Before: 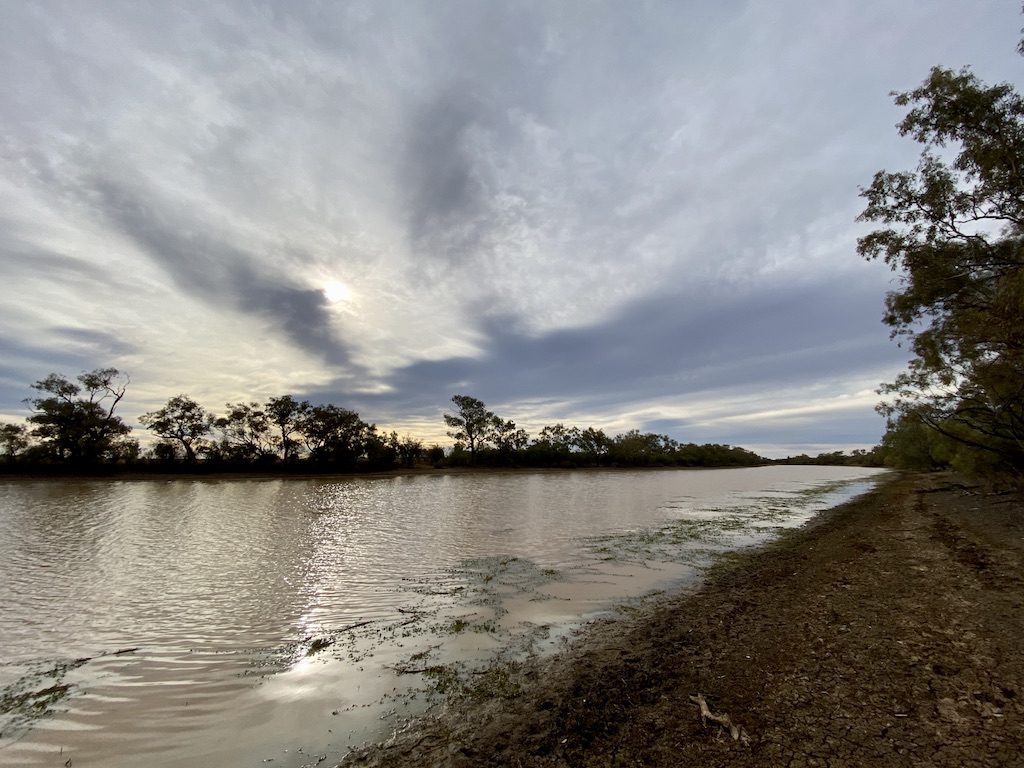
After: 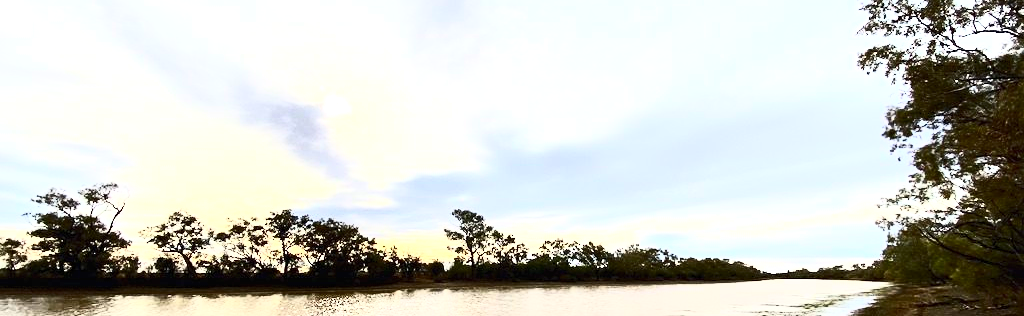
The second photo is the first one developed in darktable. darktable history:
contrast brightness saturation: contrast 0.62, brightness 0.325, saturation 0.143
exposure: black level correction 0, exposure 1.096 EV, compensate highlight preservation false
crop and rotate: top 24.336%, bottom 34.482%
sharpen: amount 0.213
